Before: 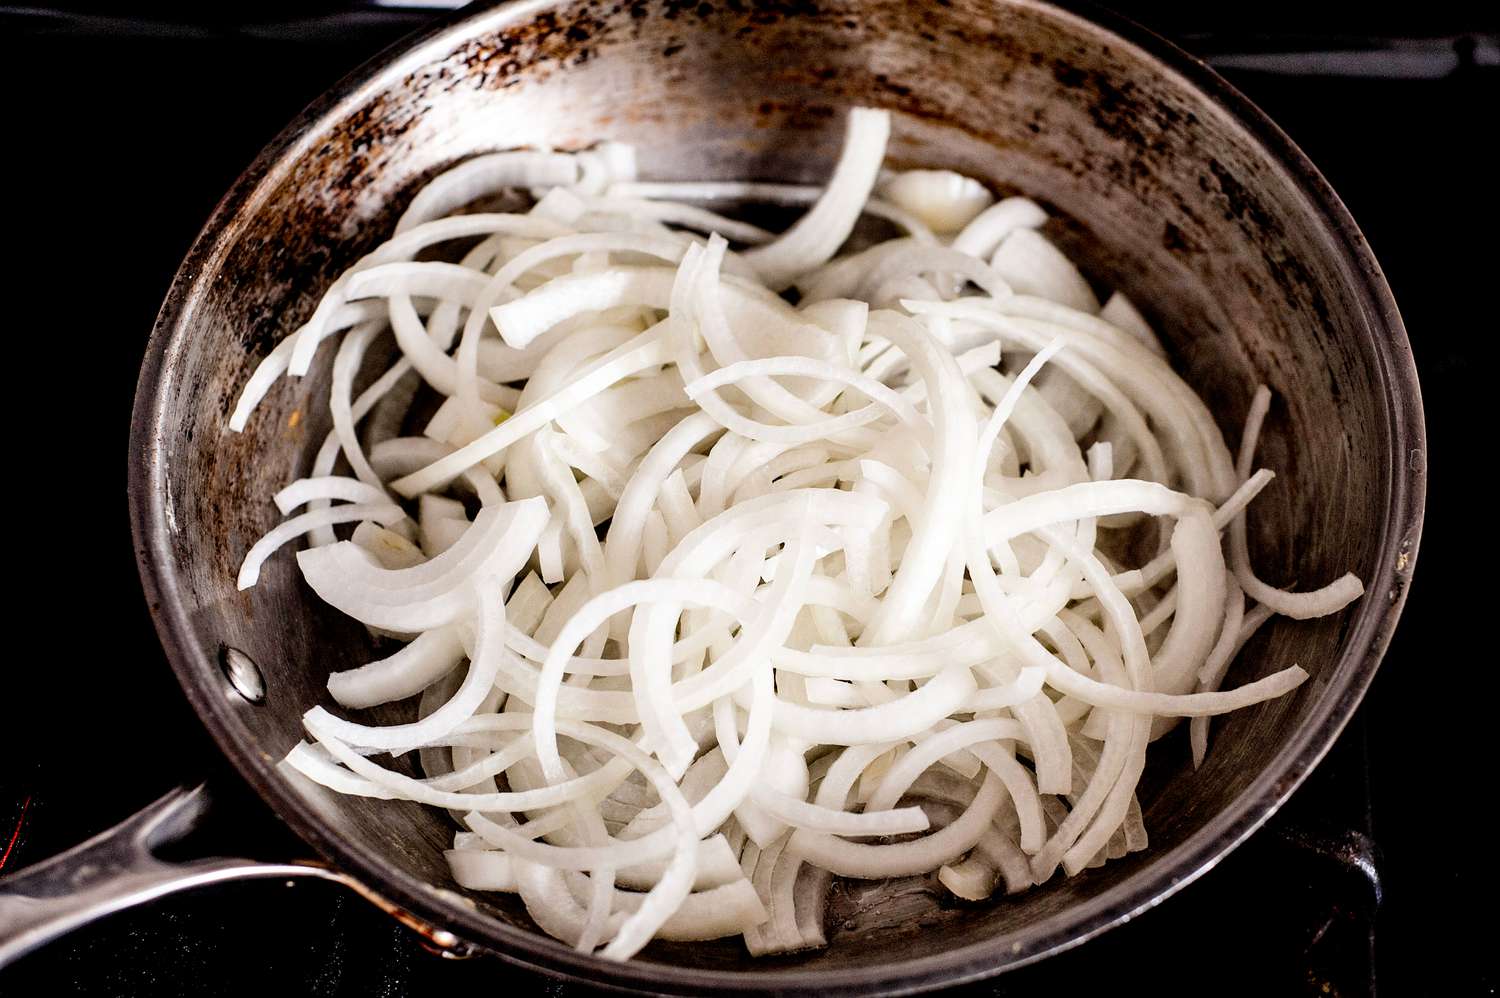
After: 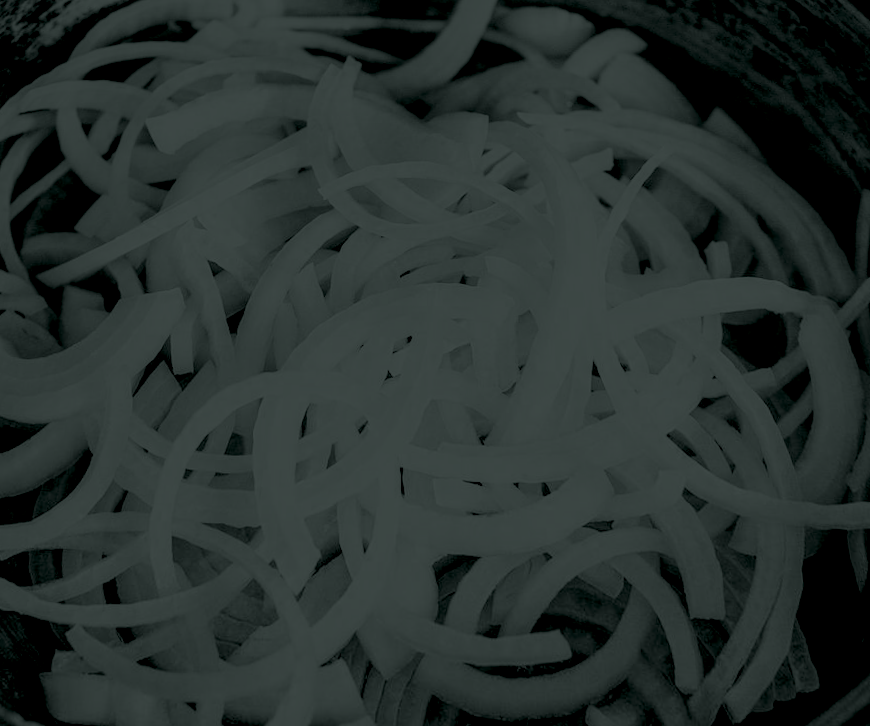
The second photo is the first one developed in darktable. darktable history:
rotate and perspective: rotation 0.72°, lens shift (vertical) -0.352, lens shift (horizontal) -0.051, crop left 0.152, crop right 0.859, crop top 0.019, crop bottom 0.964
filmic rgb: black relative exposure -7.65 EV, white relative exposure 4.56 EV, hardness 3.61, color science v6 (2022)
color correction: saturation 1.8
crop and rotate: left 17.046%, top 10.659%, right 12.989%, bottom 14.553%
colorize: hue 90°, saturation 19%, lightness 1.59%, version 1
white balance: red 0.871, blue 1.249
local contrast: on, module defaults
